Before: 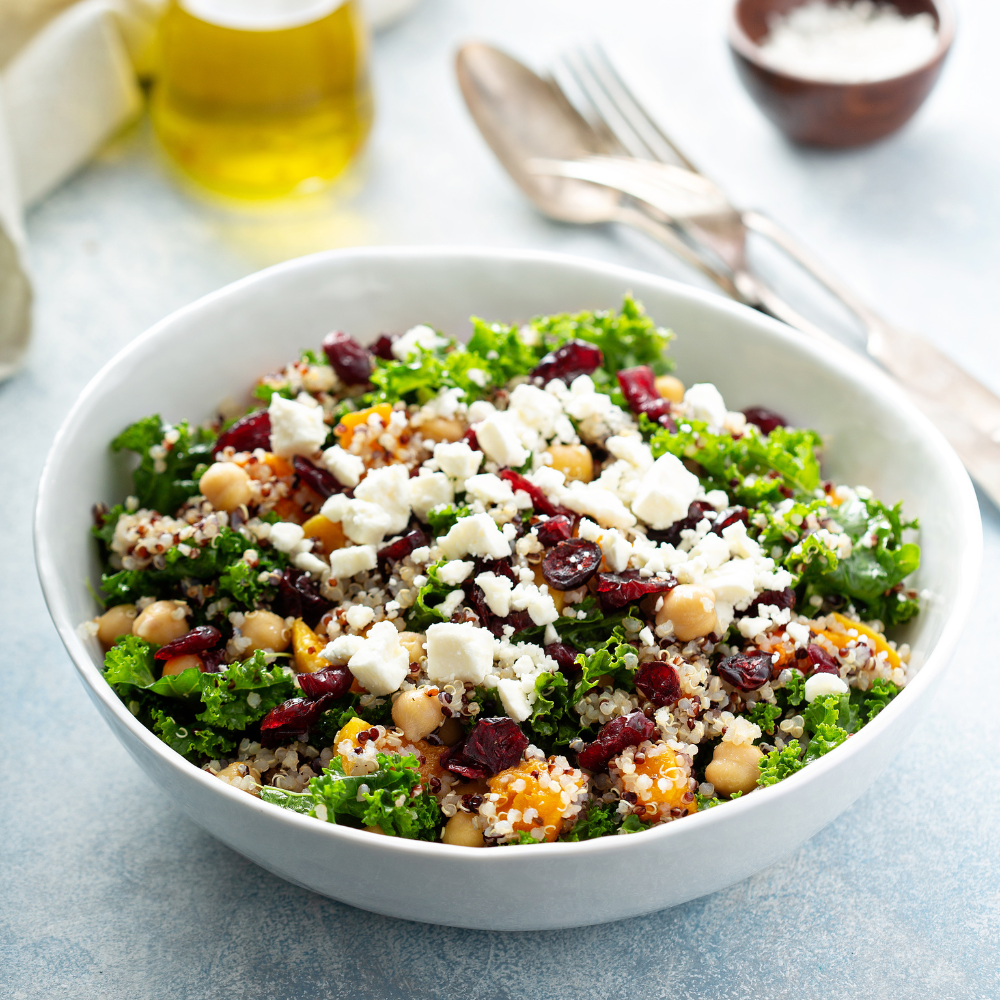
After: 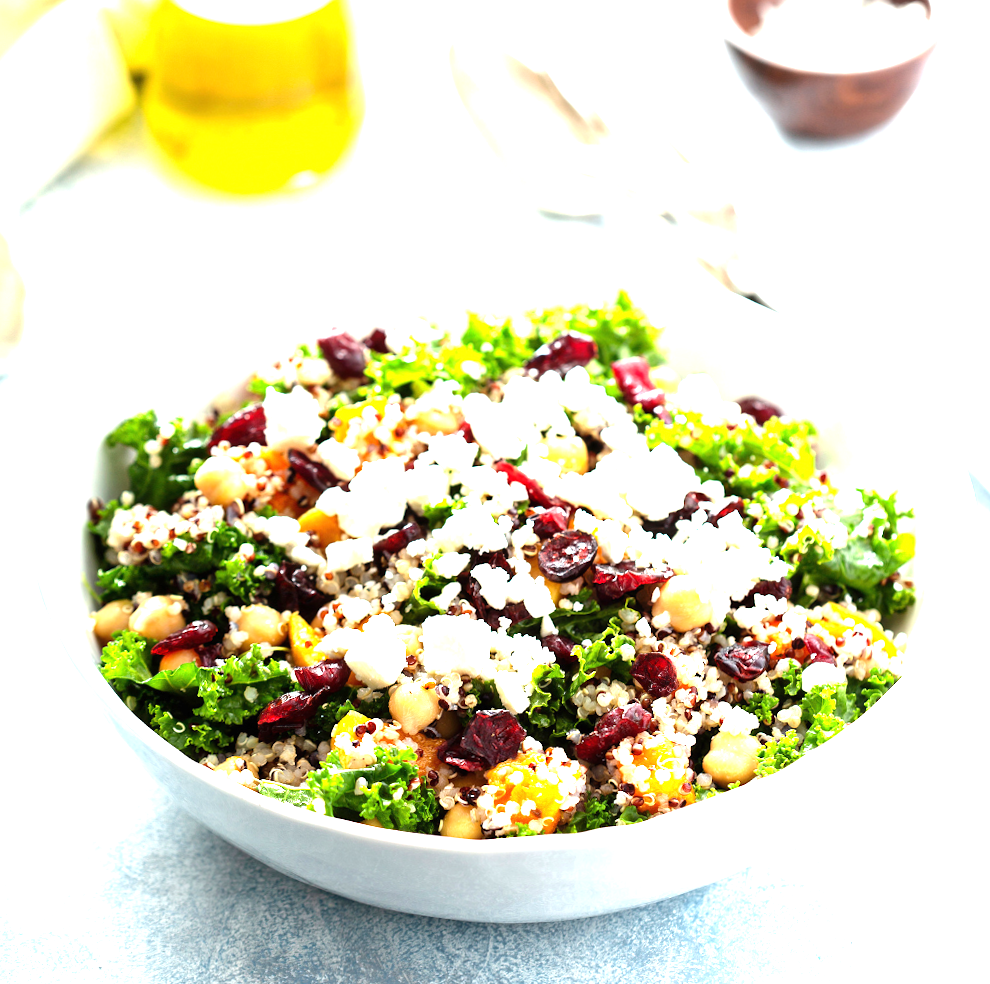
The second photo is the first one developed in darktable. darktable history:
tone equalizer: -8 EV -0.417 EV, -7 EV -0.389 EV, -6 EV -0.333 EV, -5 EV -0.222 EV, -3 EV 0.222 EV, -2 EV 0.333 EV, -1 EV 0.389 EV, +0 EV 0.417 EV, edges refinement/feathering 500, mask exposure compensation -1.57 EV, preserve details no
rotate and perspective: rotation -0.45°, automatic cropping original format, crop left 0.008, crop right 0.992, crop top 0.012, crop bottom 0.988
exposure: black level correction 0, exposure 1.173 EV, compensate exposure bias true, compensate highlight preservation false
